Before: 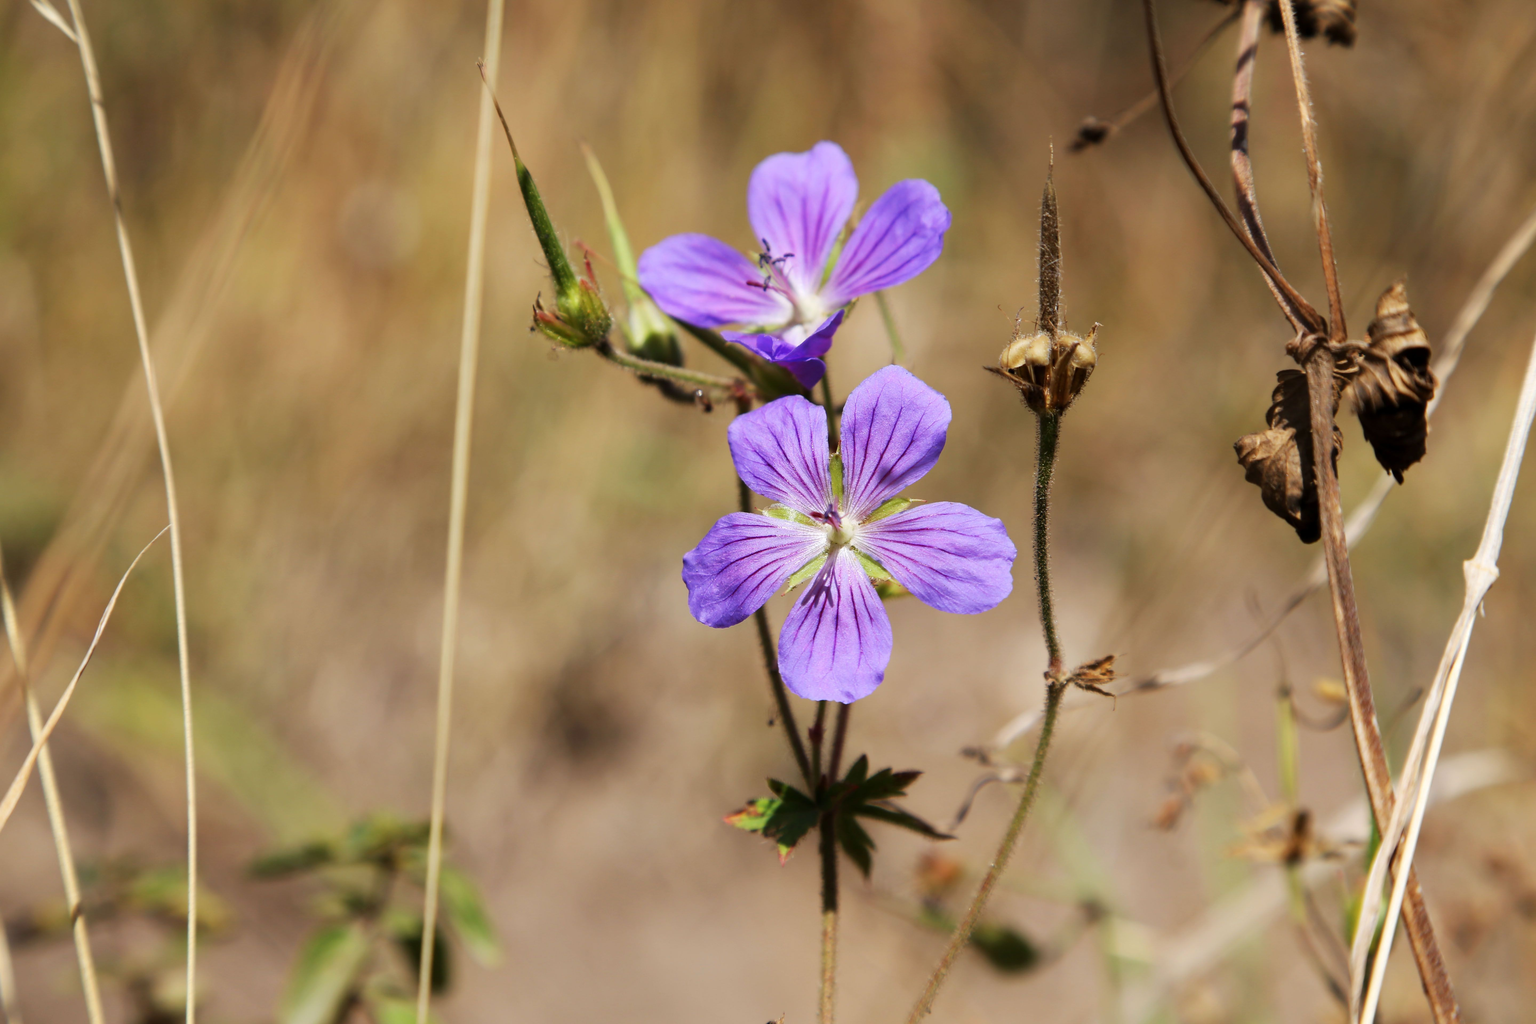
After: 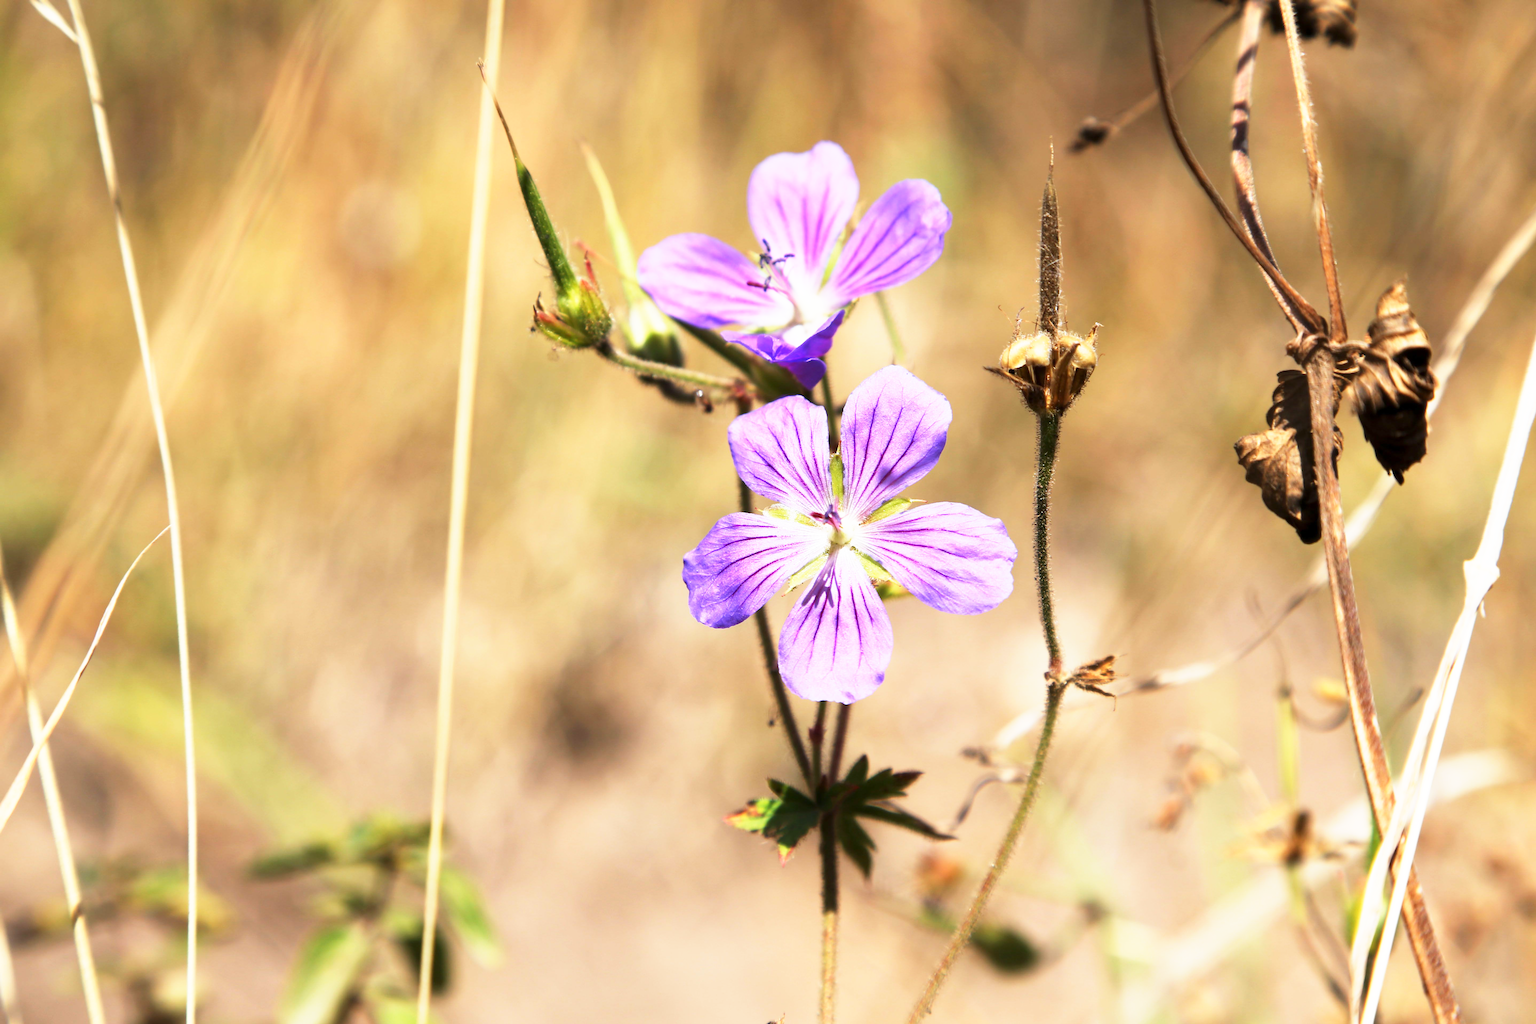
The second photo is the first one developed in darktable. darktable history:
base curve: curves: ch0 [(0, 0) (0.495, 0.917) (1, 1)], preserve colors none
